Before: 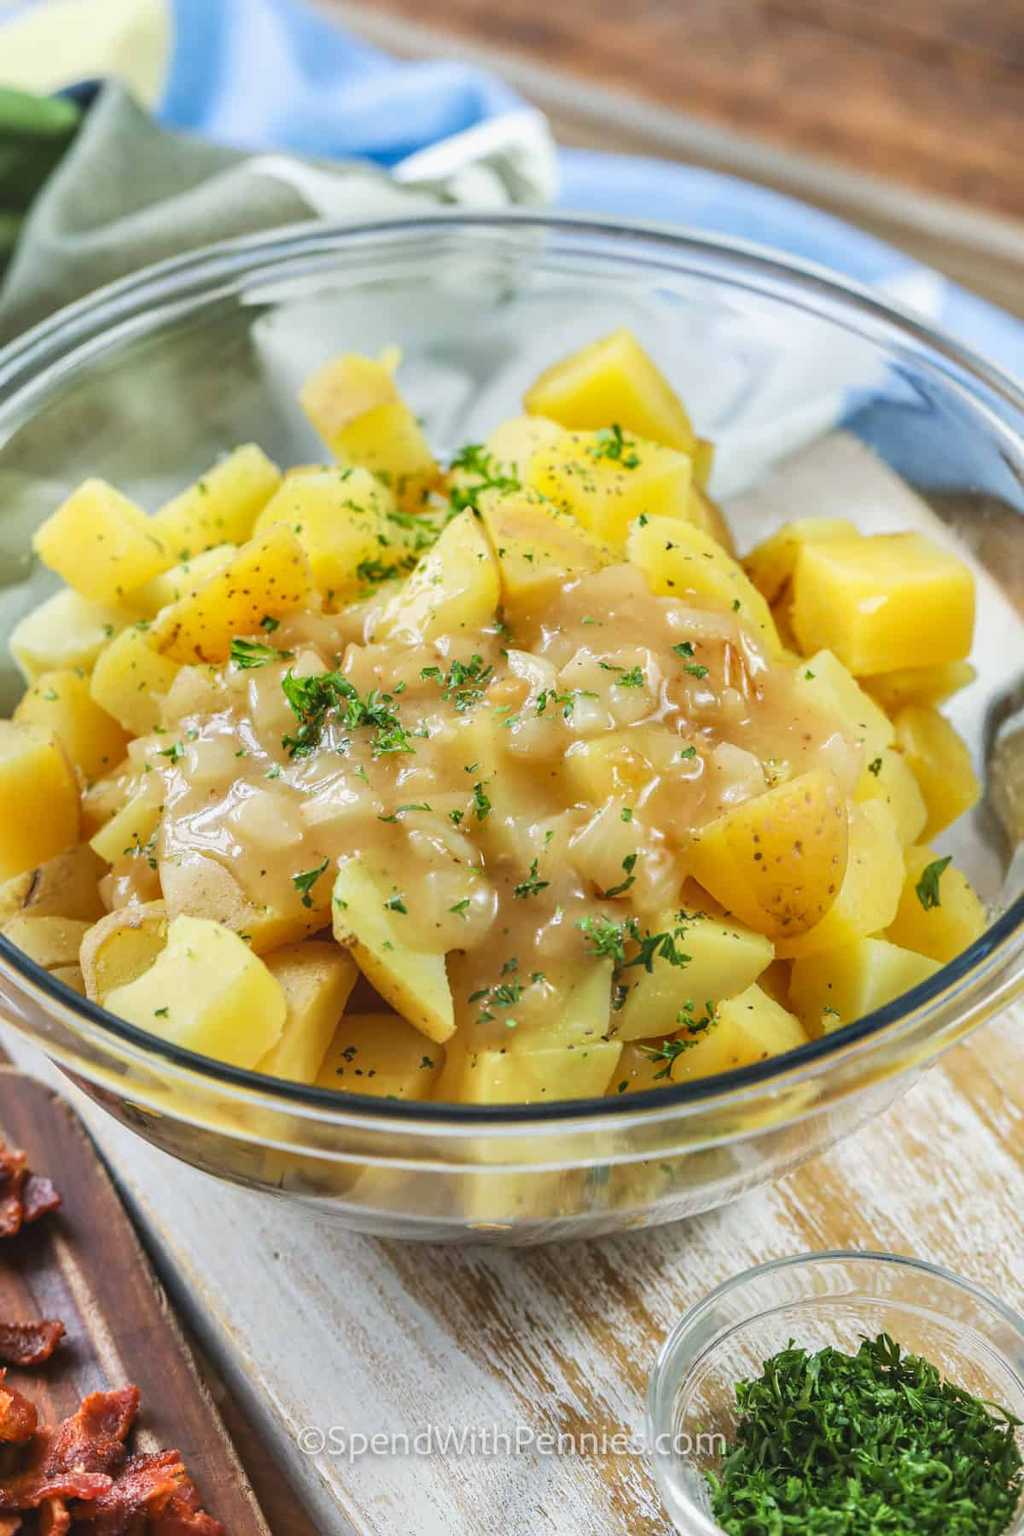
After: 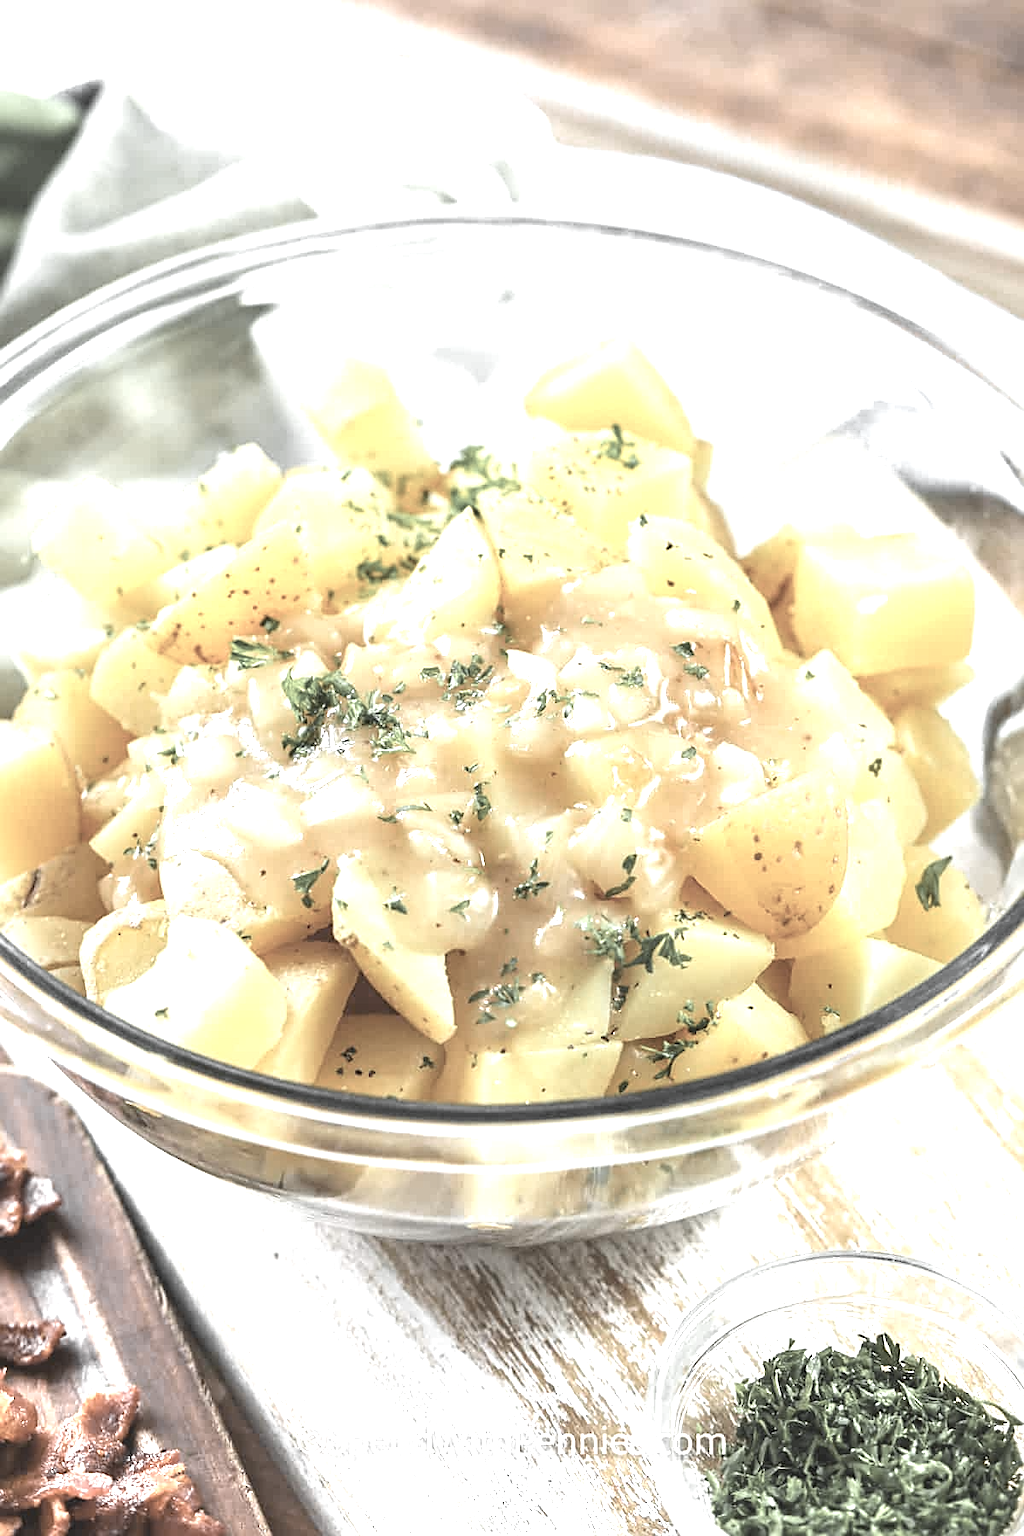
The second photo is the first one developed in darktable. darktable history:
color zones: curves: ch0 [(0, 0.613) (0.01, 0.613) (0.245, 0.448) (0.498, 0.529) (0.642, 0.665) (0.879, 0.777) (0.99, 0.613)]; ch1 [(0, 0.035) (0.121, 0.189) (0.259, 0.197) (0.415, 0.061) (0.589, 0.022) (0.732, 0.022) (0.857, 0.026) (0.991, 0.053)]
exposure: black level correction 0, exposure 1.439 EV, compensate highlight preservation false
sharpen: on, module defaults
